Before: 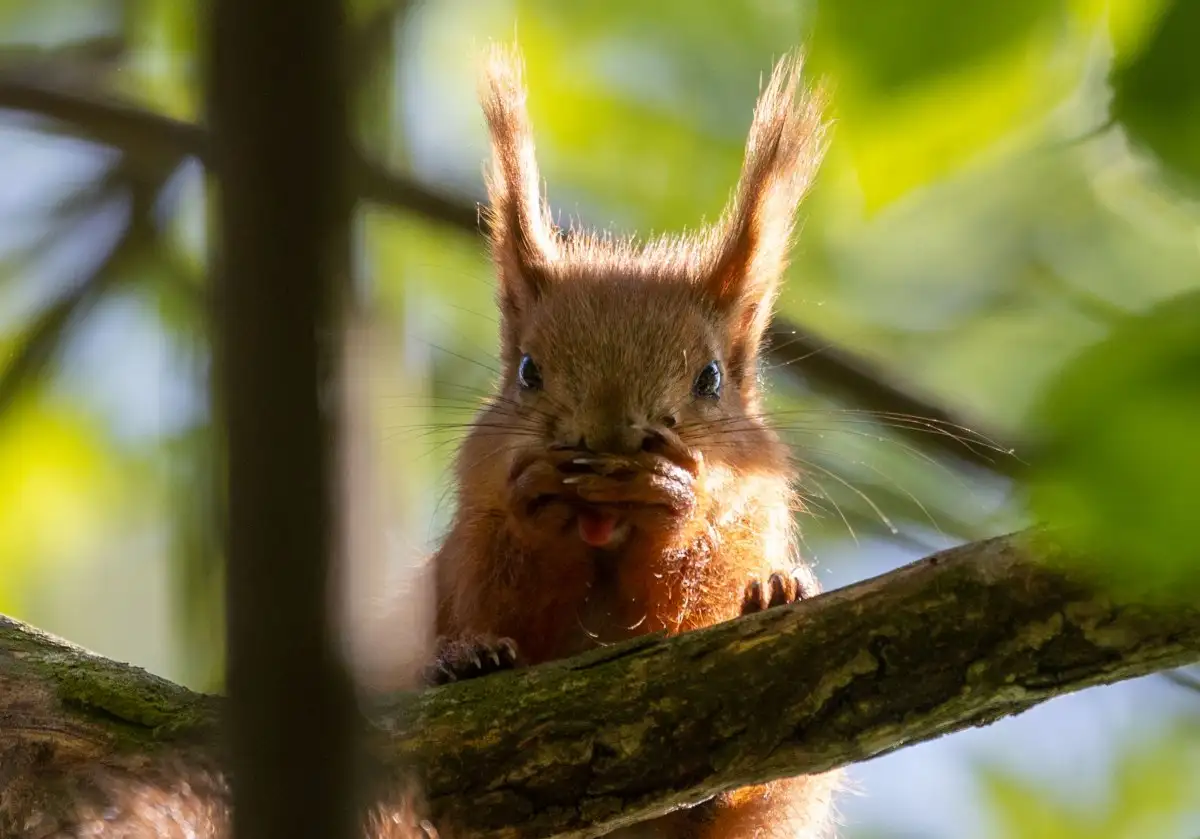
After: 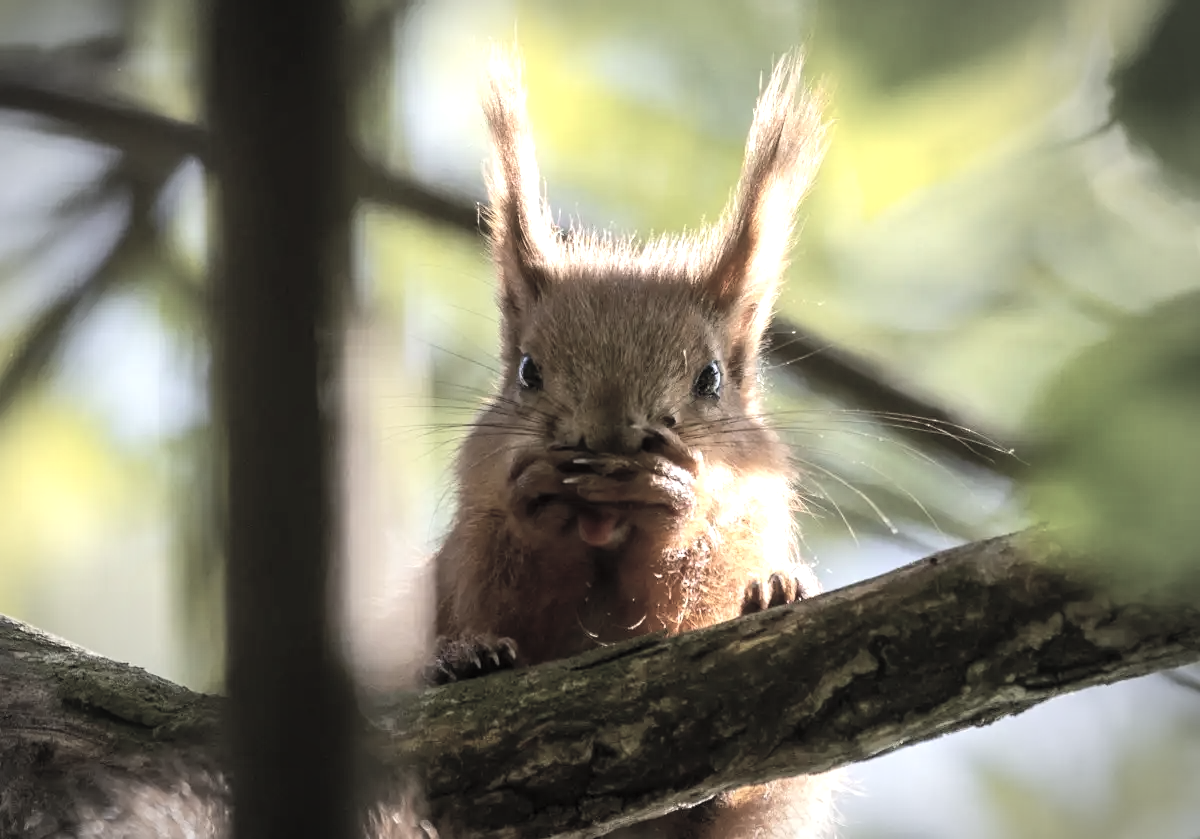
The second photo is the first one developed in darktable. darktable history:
vignetting: automatic ratio true
tone equalizer: -8 EV -0.75 EV, -7 EV -0.7 EV, -6 EV -0.6 EV, -5 EV -0.4 EV, -3 EV 0.4 EV, -2 EV 0.6 EV, -1 EV 0.7 EV, +0 EV 0.75 EV, edges refinement/feathering 500, mask exposure compensation -1.57 EV, preserve details no
contrast brightness saturation: brightness 0.18, saturation -0.5
